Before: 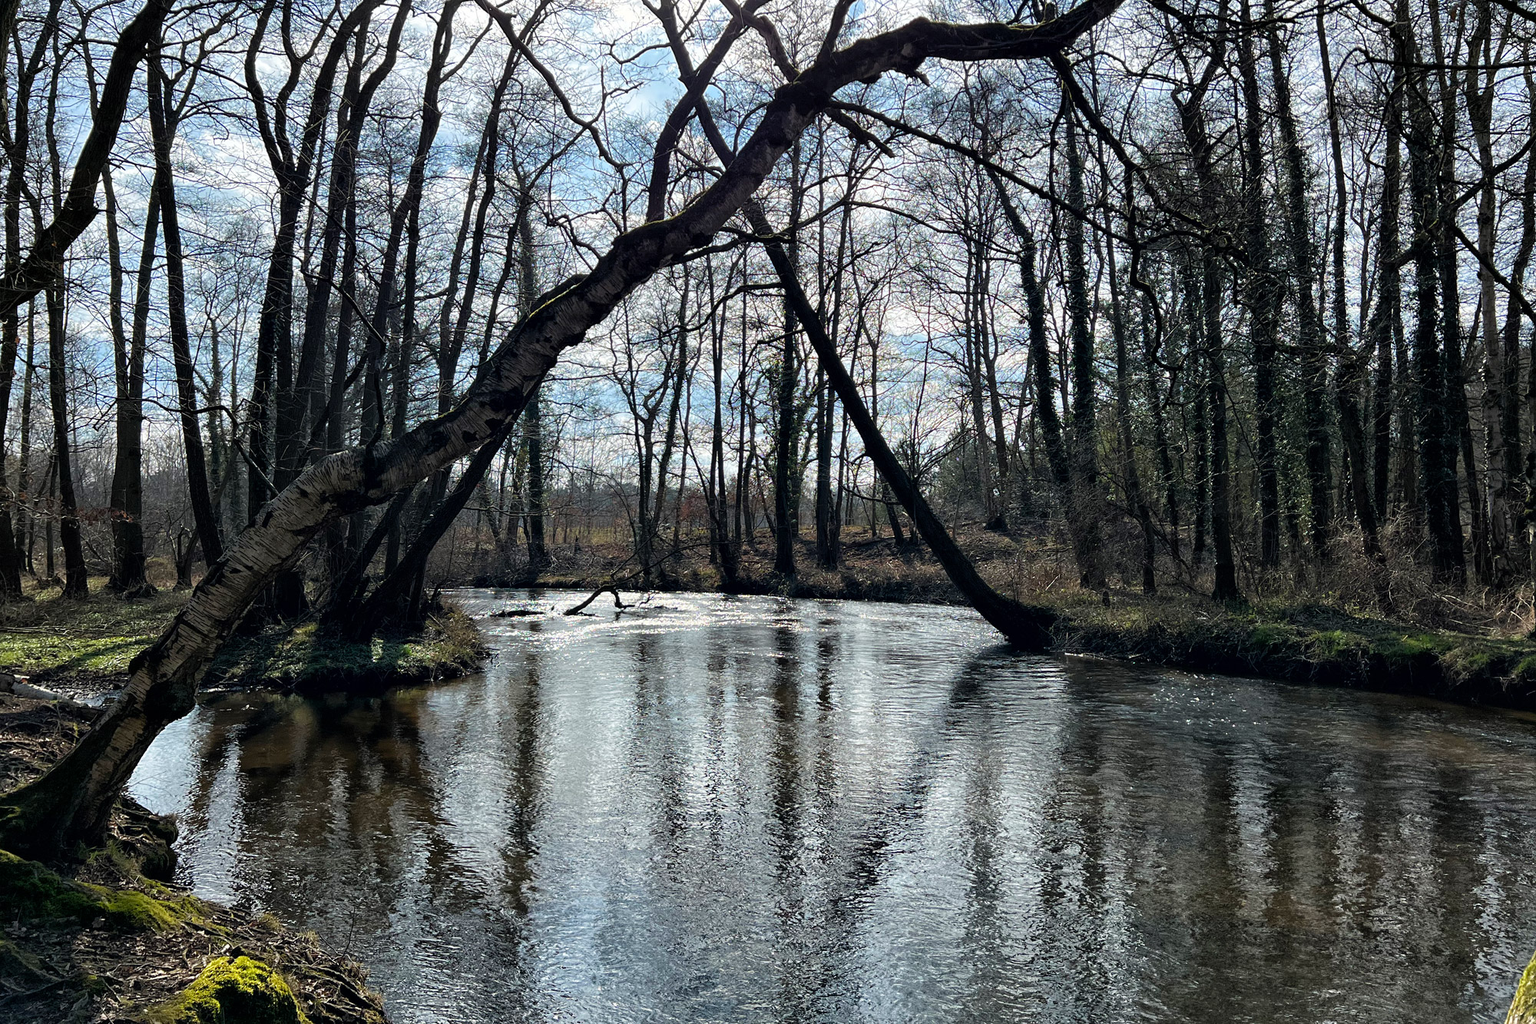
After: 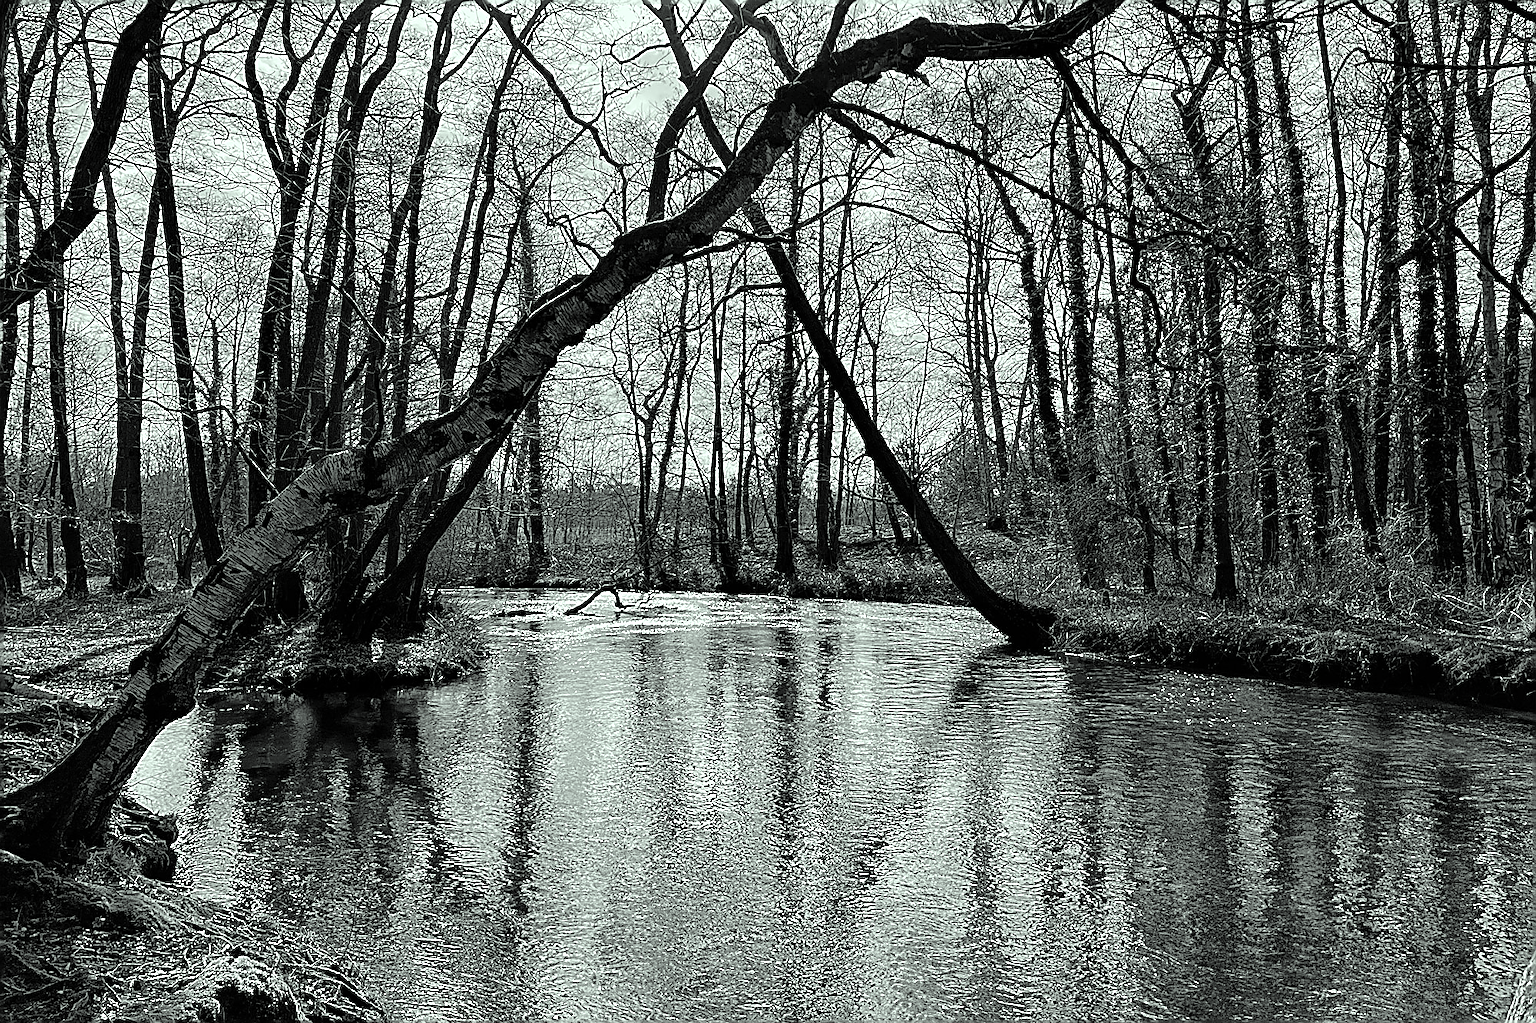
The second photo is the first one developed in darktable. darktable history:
color correction: highlights a* -8, highlights b* 3.1
color balance rgb: perceptual saturation grading › global saturation 30%, global vibrance 20%
sharpen: amount 2
contrast brightness saturation: saturation -1
tone curve: curves: ch0 [(0, 0) (0.003, 0.003) (0.011, 0.014) (0.025, 0.027) (0.044, 0.044) (0.069, 0.064) (0.1, 0.108) (0.136, 0.153) (0.177, 0.208) (0.224, 0.275) (0.277, 0.349) (0.335, 0.422) (0.399, 0.492) (0.468, 0.557) (0.543, 0.617) (0.623, 0.682) (0.709, 0.745) (0.801, 0.826) (0.898, 0.916) (1, 1)], preserve colors none
